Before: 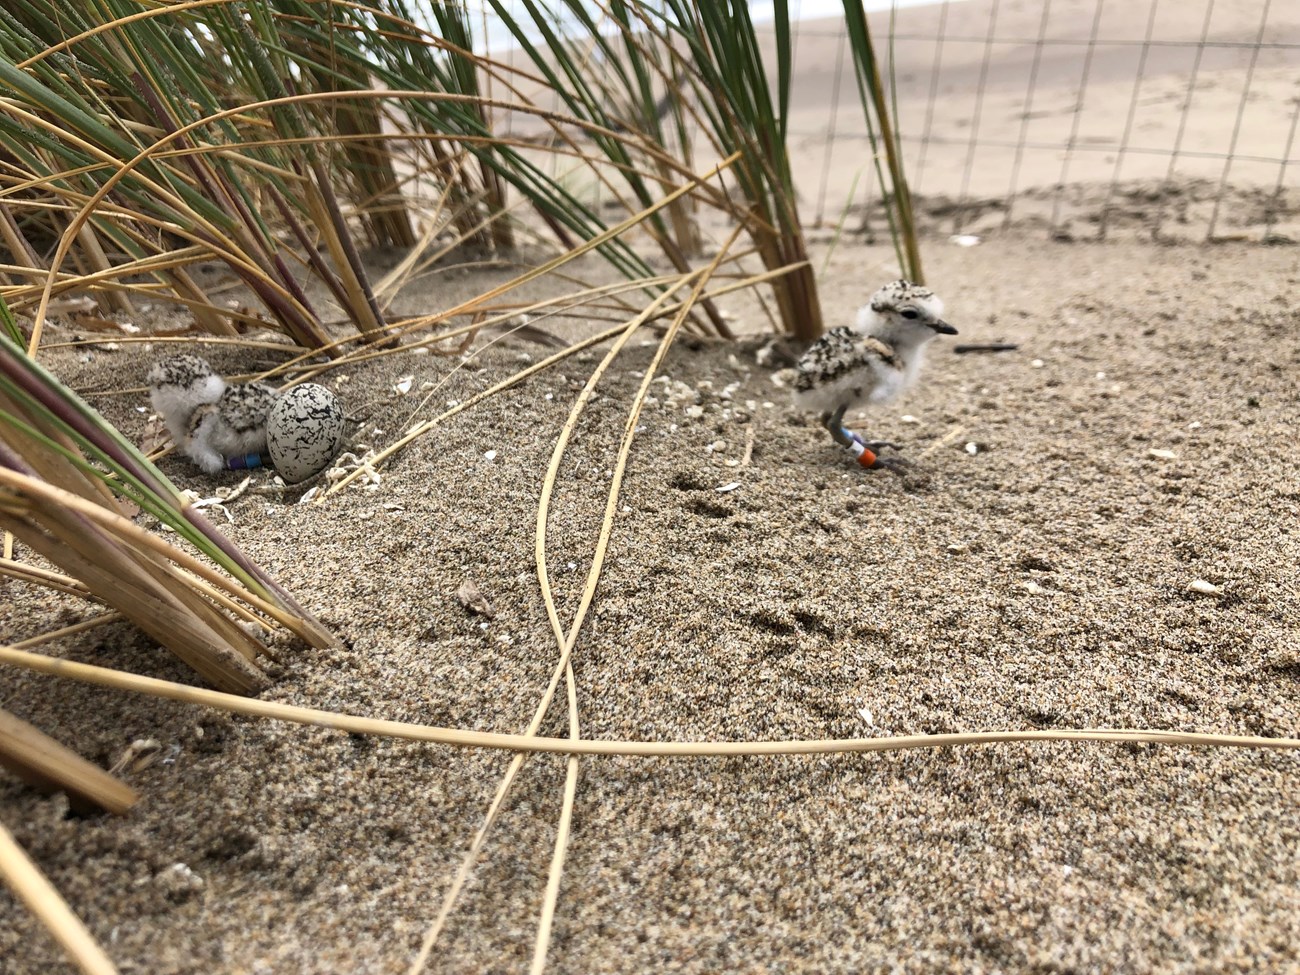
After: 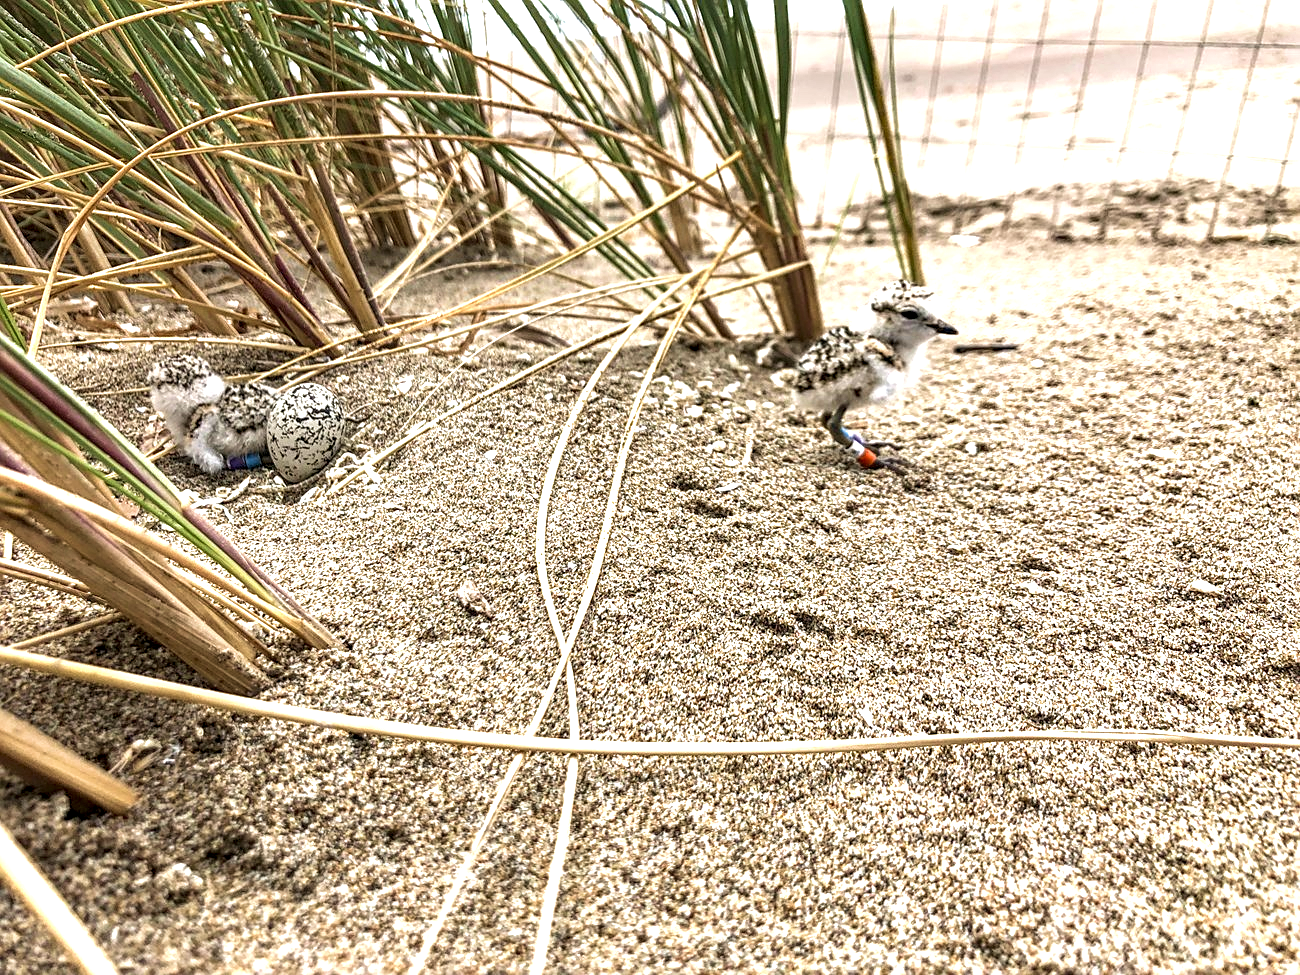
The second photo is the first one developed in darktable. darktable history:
local contrast: highlights 29%, detail 150%
sharpen: on, module defaults
velvia: on, module defaults
exposure: exposure 0.946 EV, compensate exposure bias true, compensate highlight preservation false
haze removal: strength 0.109, compatibility mode true, adaptive false
